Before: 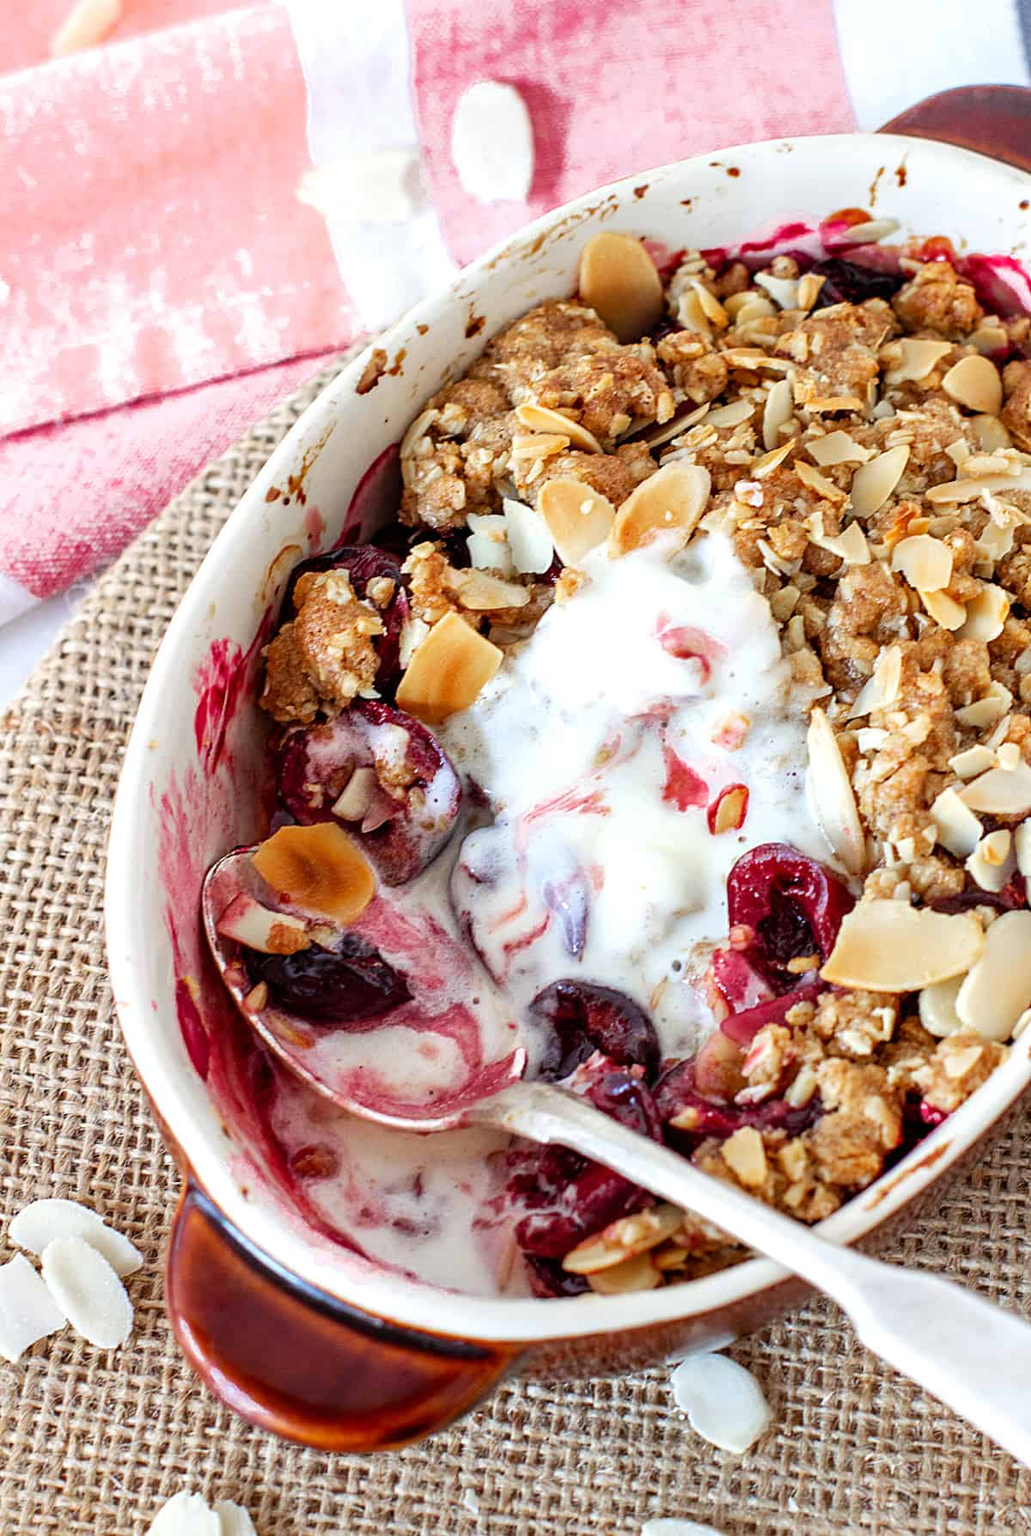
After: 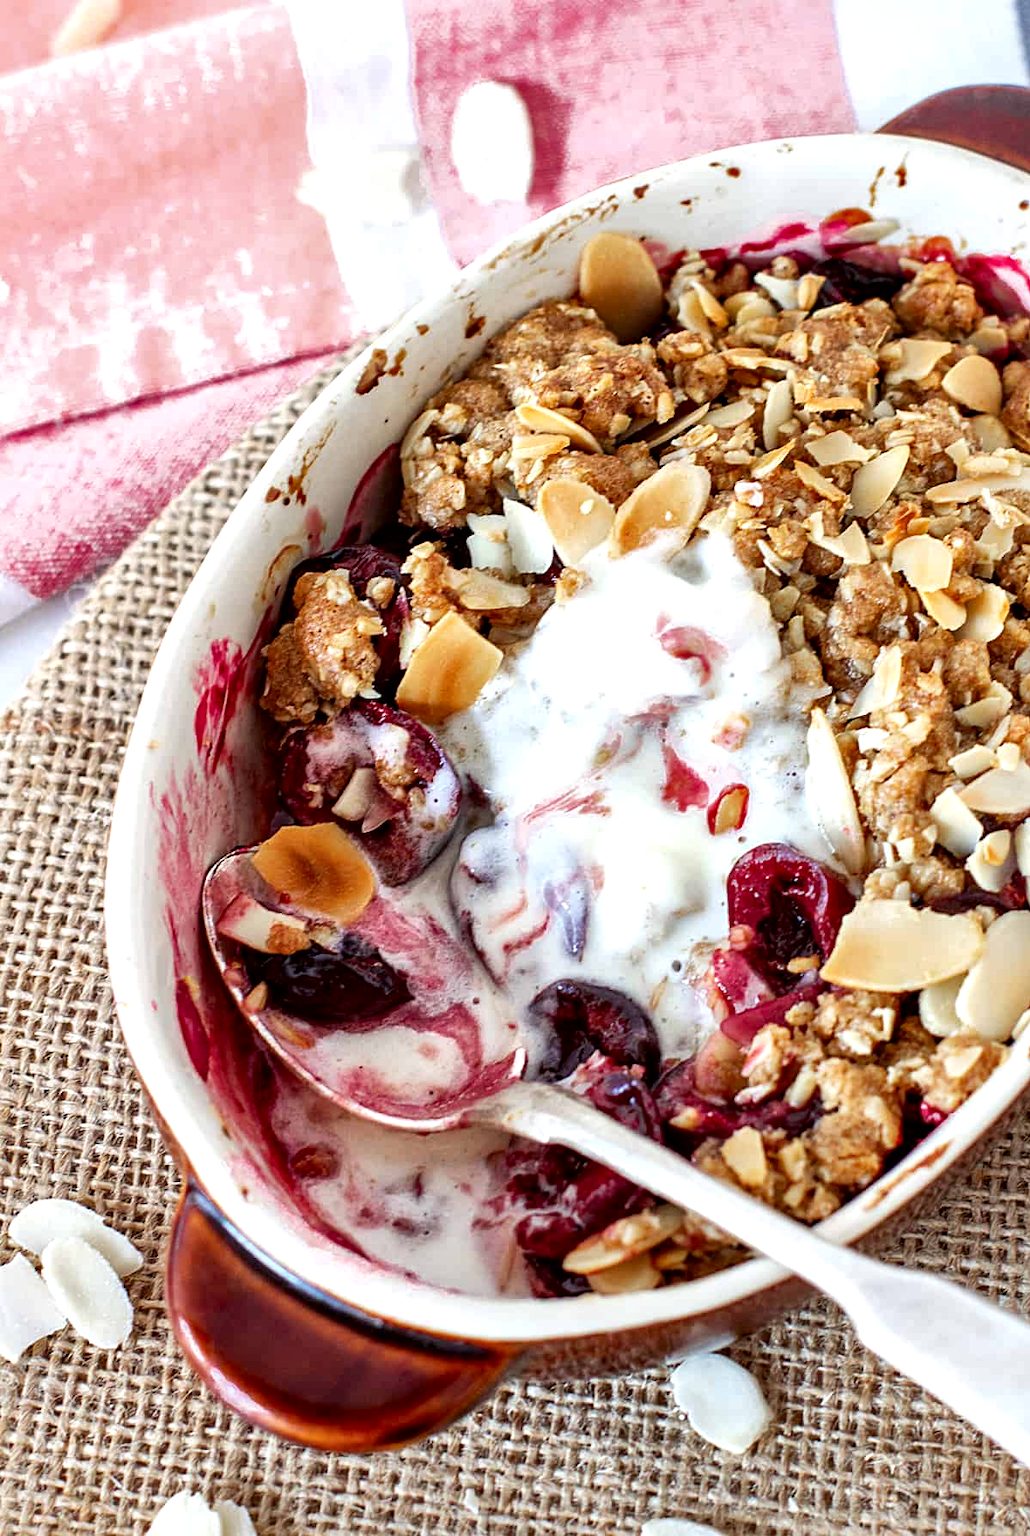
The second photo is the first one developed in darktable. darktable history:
local contrast: mode bilateral grid, contrast 25, coarseness 60, detail 151%, midtone range 0.2
color calibration: illuminant same as pipeline (D50), adaptation none (bypass), x 0.332, y 0.333, temperature 5006.63 K
